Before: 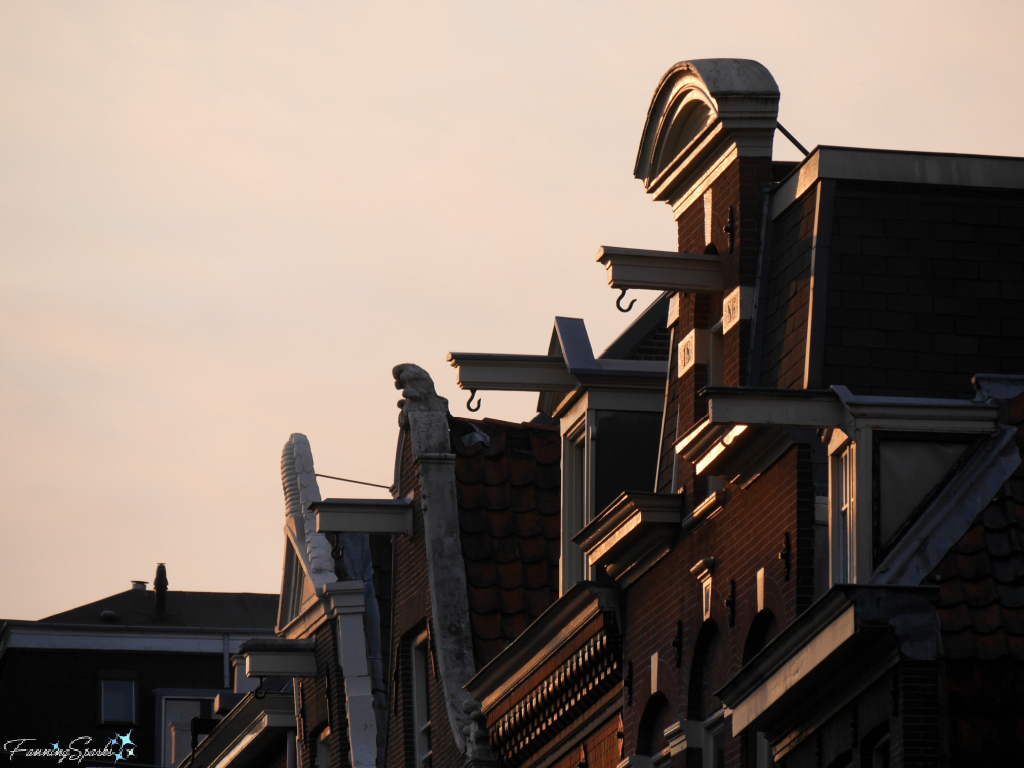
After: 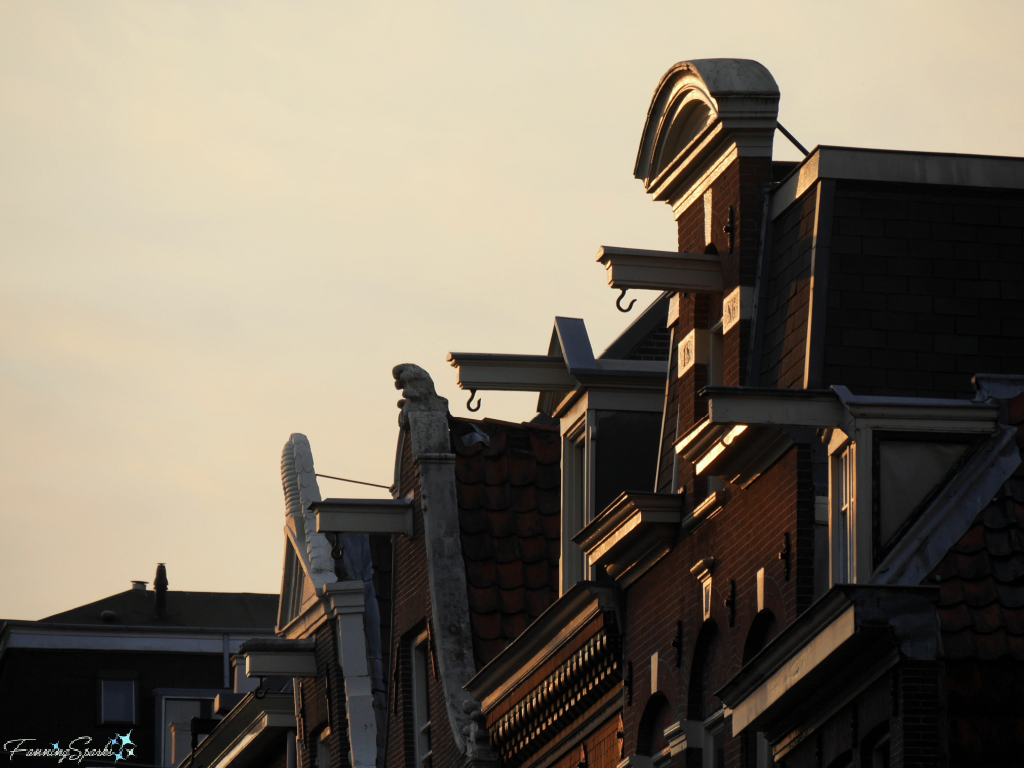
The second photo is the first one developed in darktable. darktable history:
color correction: highlights a* -4.8, highlights b* 5.06, saturation 0.961
